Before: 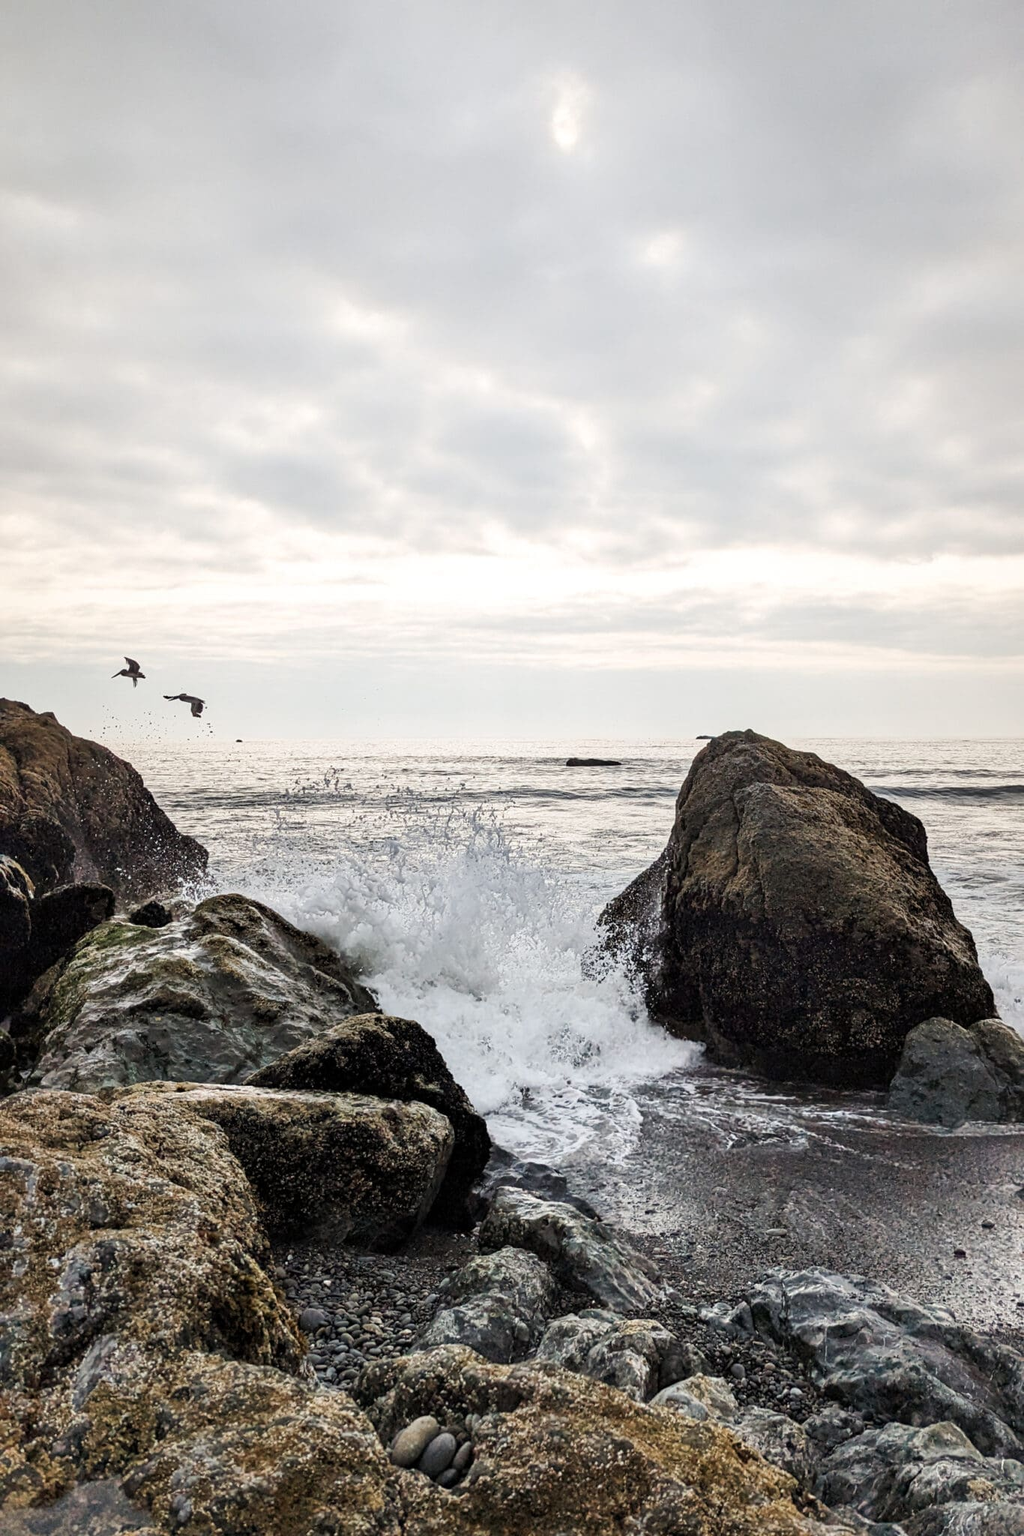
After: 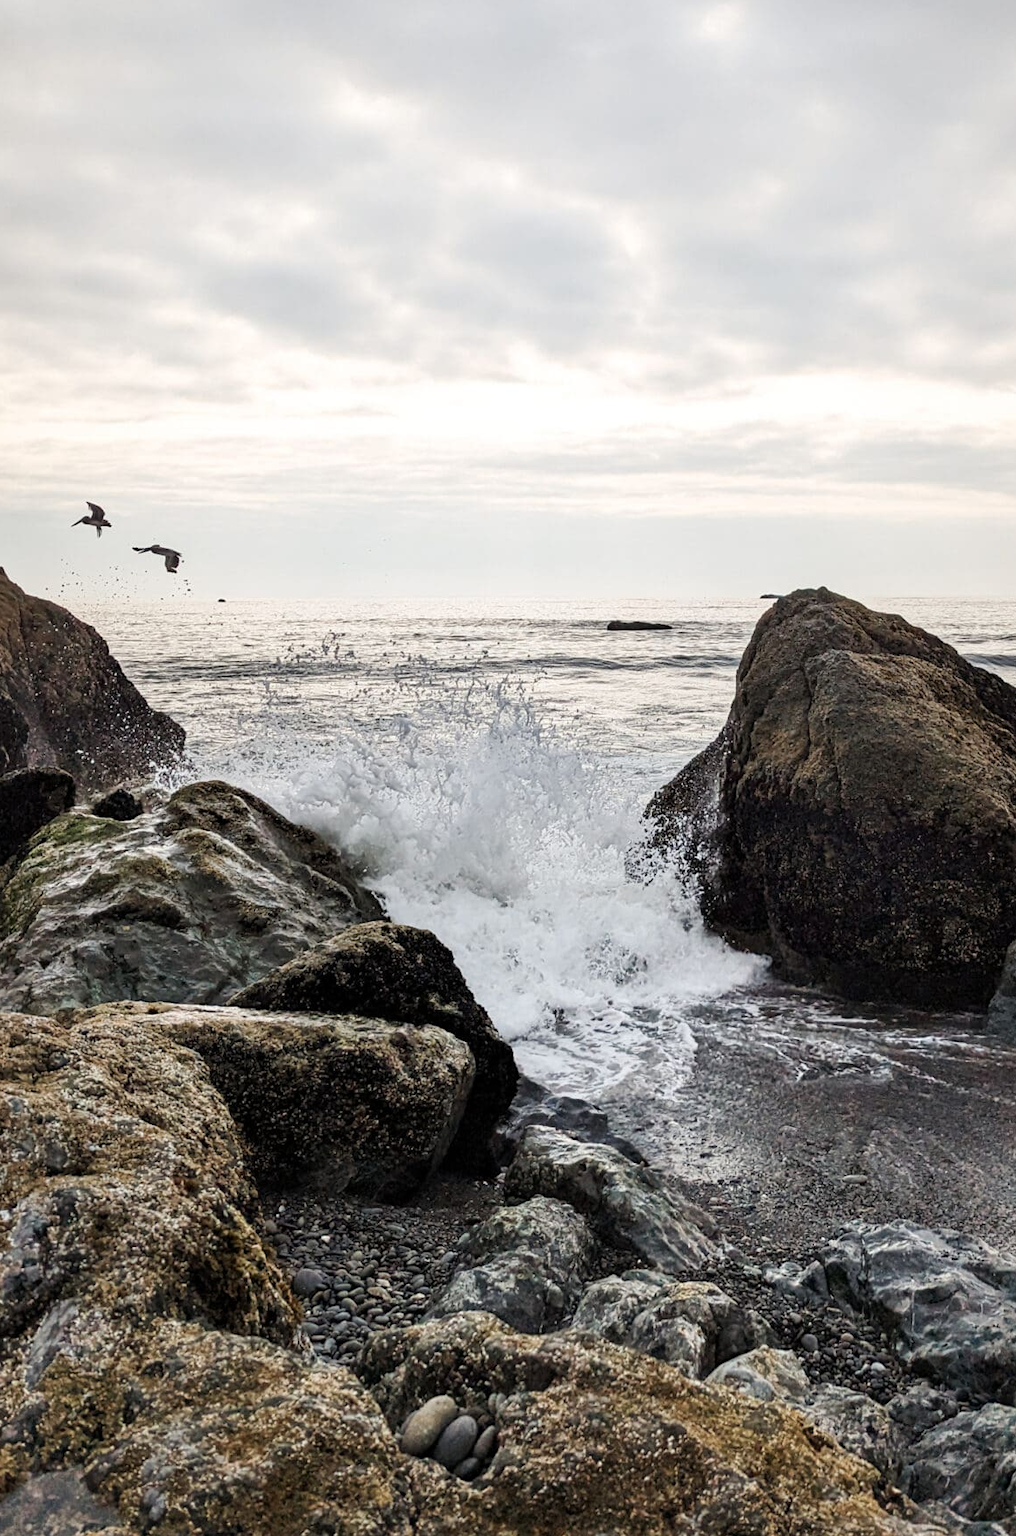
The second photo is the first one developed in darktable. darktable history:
crop and rotate: left 4.993%, top 15.047%, right 10.713%
